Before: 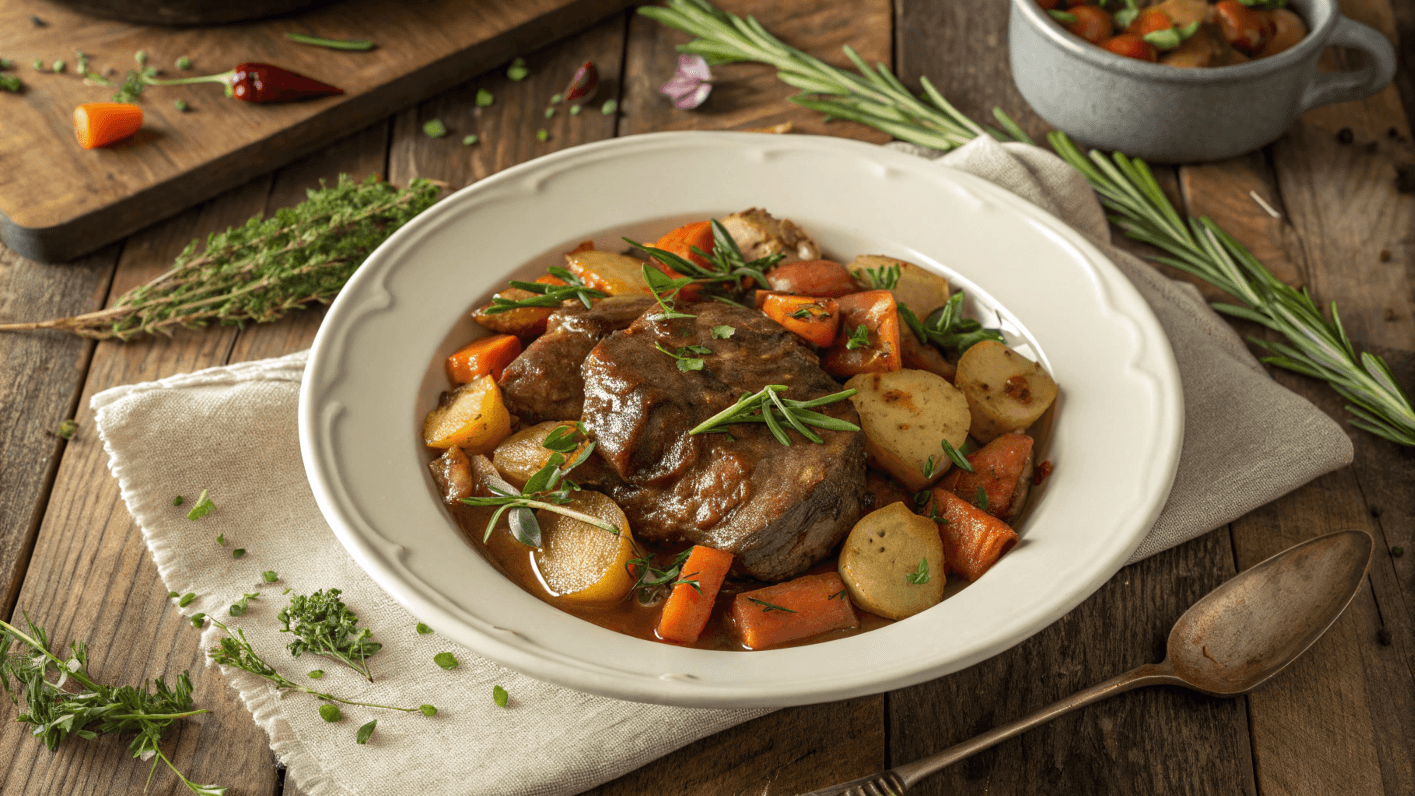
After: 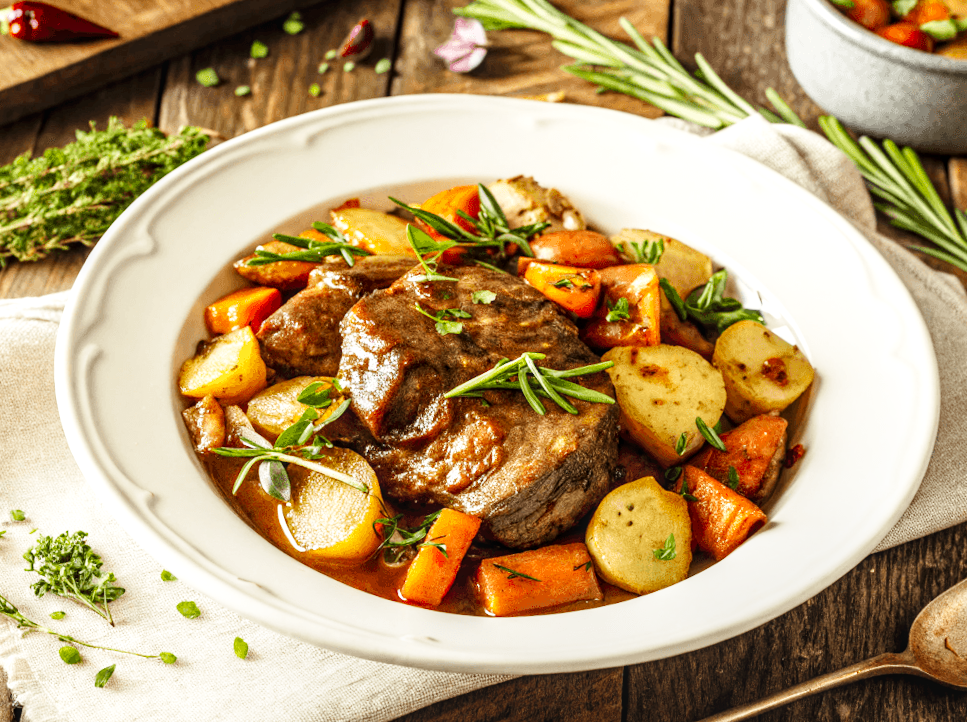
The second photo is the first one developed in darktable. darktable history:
crop and rotate: angle -3.29°, left 13.908%, top 0.038%, right 10.864%, bottom 0.062%
local contrast: on, module defaults
base curve: curves: ch0 [(0, 0.003) (0.001, 0.002) (0.006, 0.004) (0.02, 0.022) (0.048, 0.086) (0.094, 0.234) (0.162, 0.431) (0.258, 0.629) (0.385, 0.8) (0.548, 0.918) (0.751, 0.988) (1, 1)], preserve colors none
